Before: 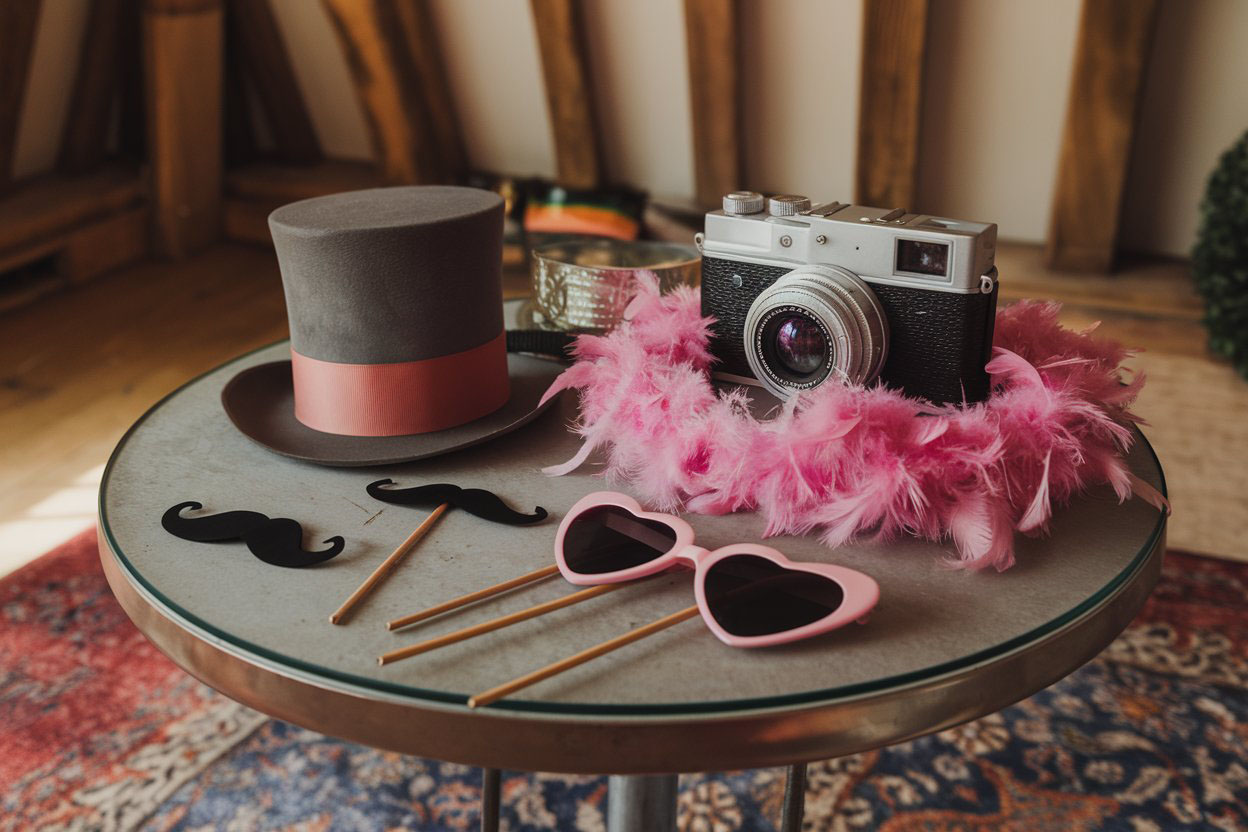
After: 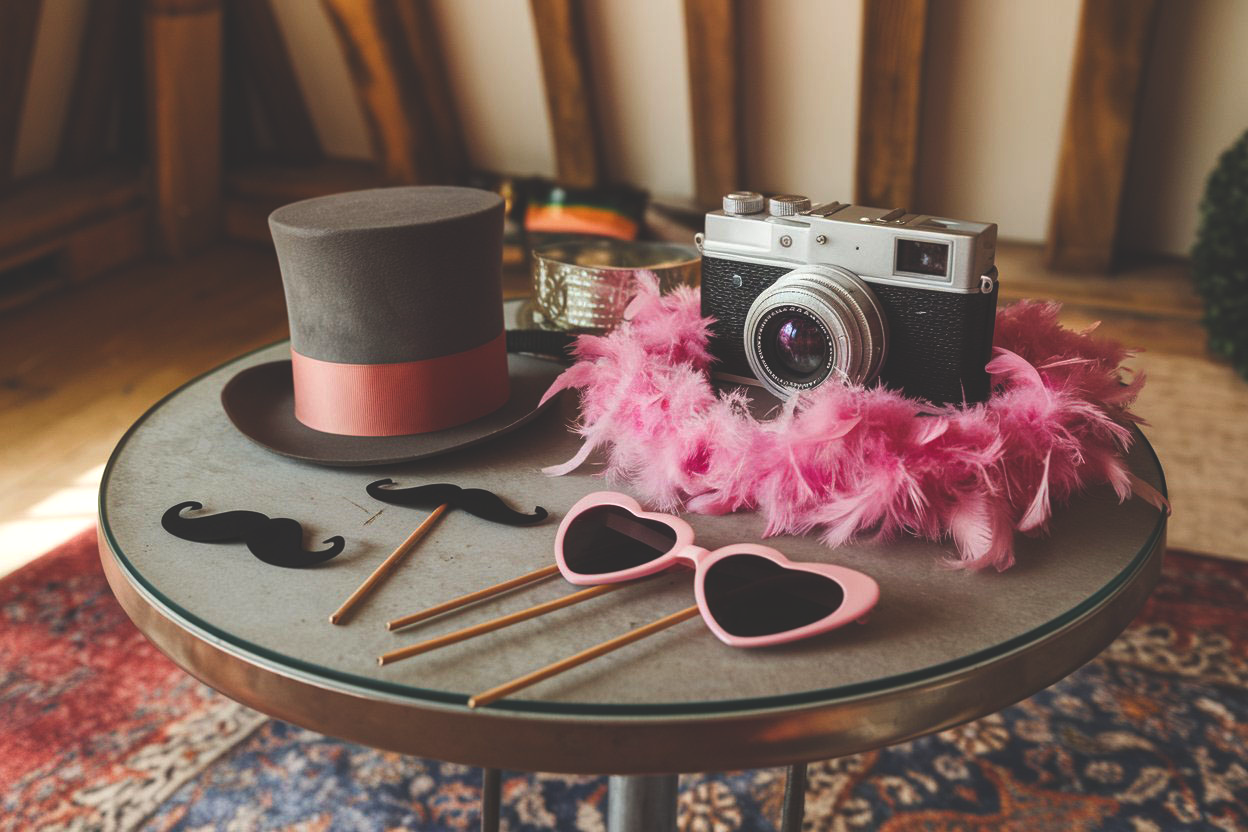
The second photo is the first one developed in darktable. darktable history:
levels: levels [0, 0.43, 0.859]
color balance rgb: shadows lift › luminance -20%, power › hue 72.24°, highlights gain › luminance 15%, global offset › hue 171.6°, perceptual saturation grading › highlights -15%, perceptual saturation grading › shadows 25%, global vibrance 30%, contrast 10%
exposure: black level correction -0.036, exposure -0.497 EV, compensate highlight preservation false
